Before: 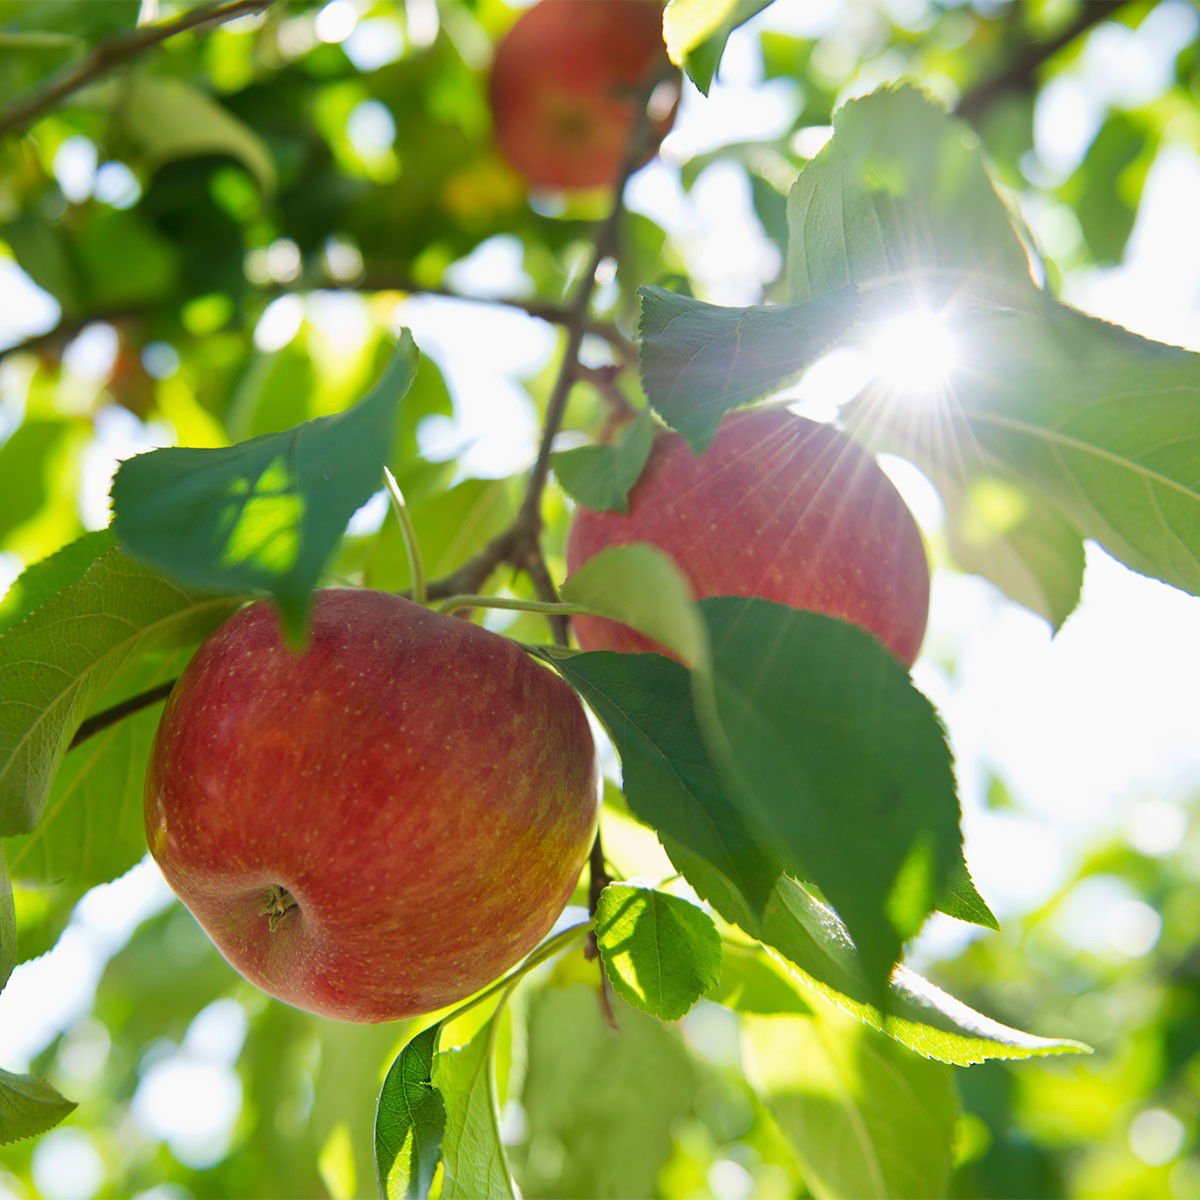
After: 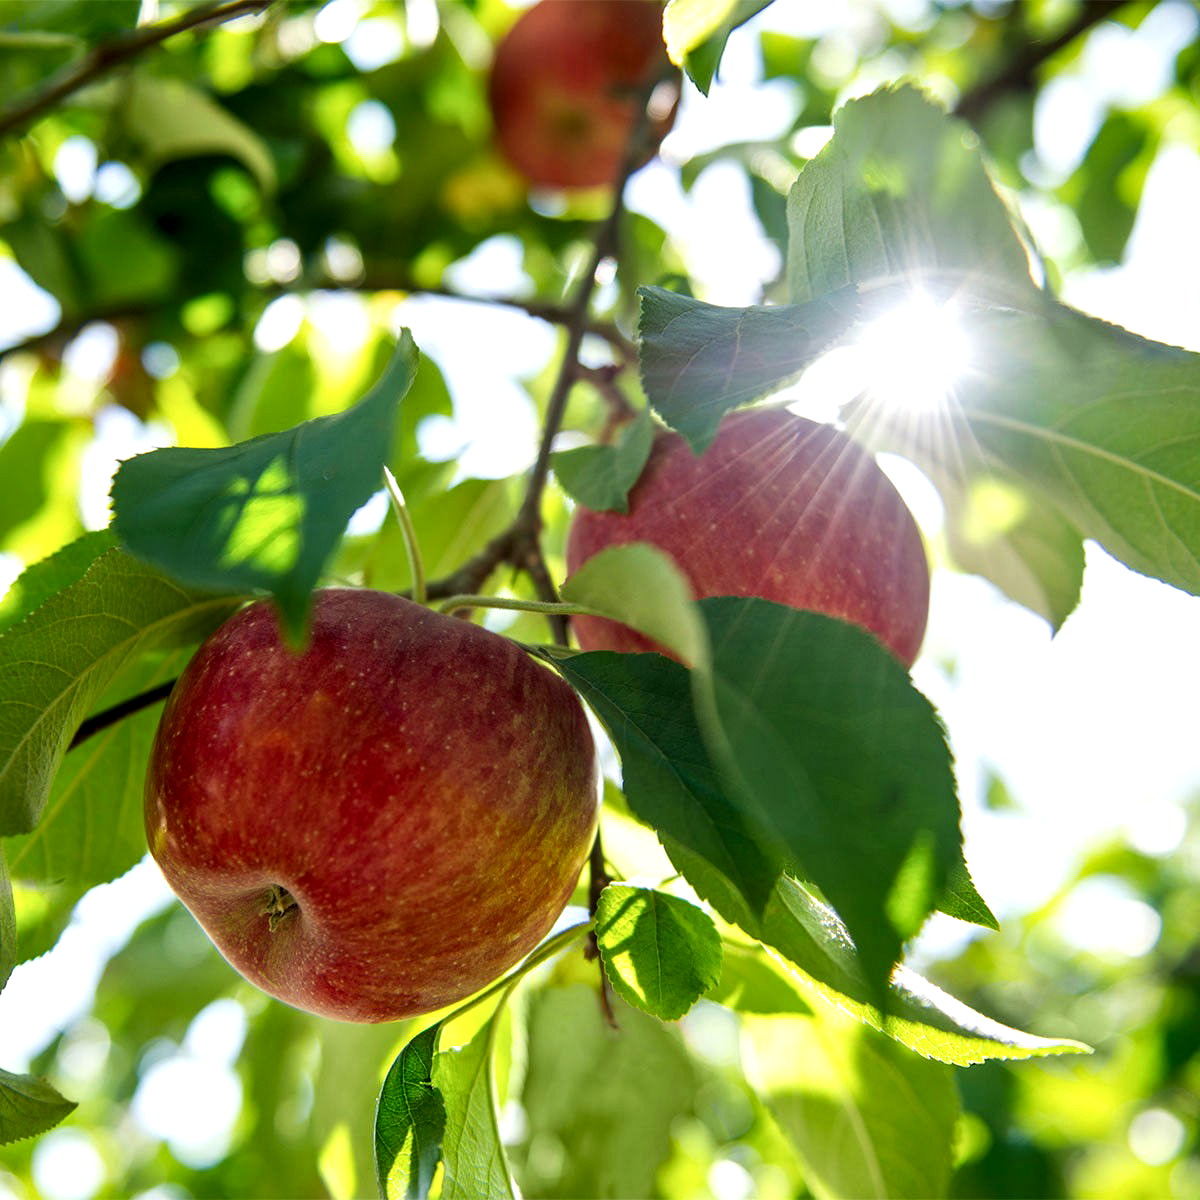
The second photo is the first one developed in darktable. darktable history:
contrast brightness saturation: contrast -0.02, brightness -0.01, saturation 0.03
local contrast: highlights 65%, shadows 54%, detail 169%, midtone range 0.514
white balance: emerald 1
